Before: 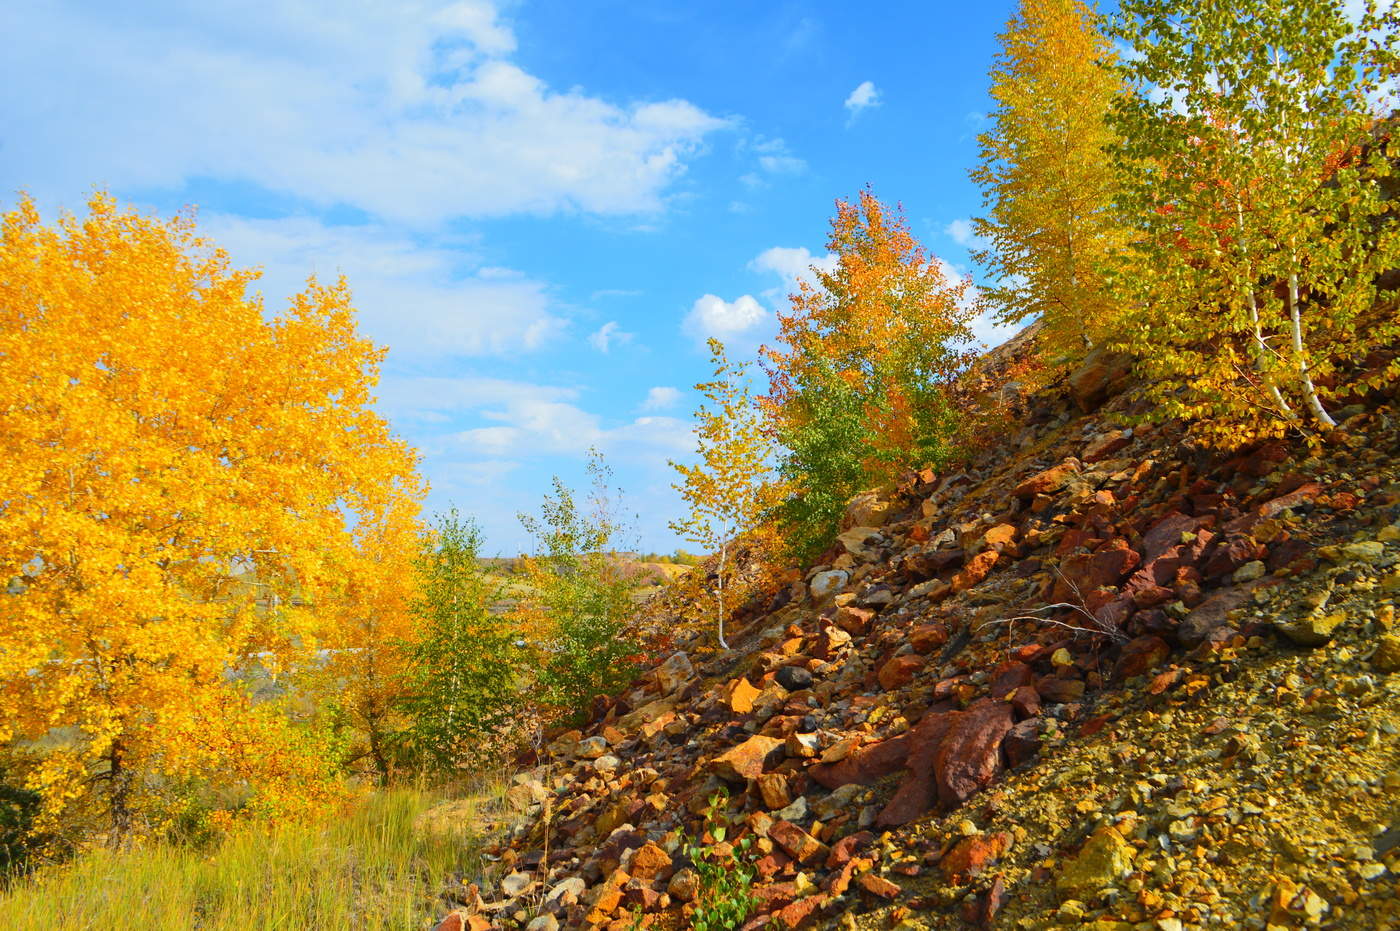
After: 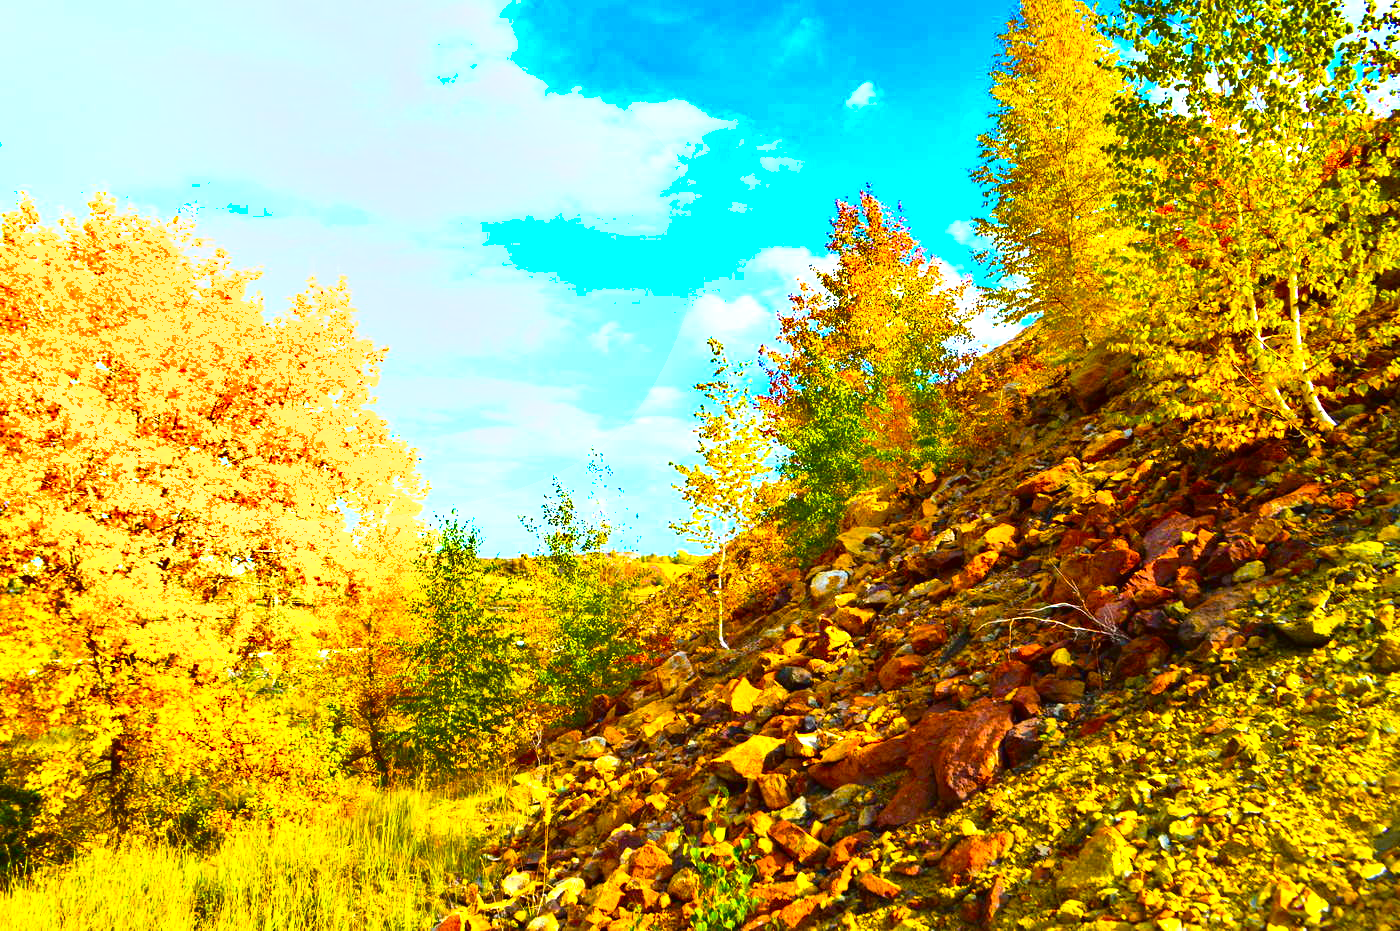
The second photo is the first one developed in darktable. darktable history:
shadows and highlights: shadows 60.65, highlights -60.12, soften with gaussian
tone curve: curves: ch0 [(0, 0) (0.003, 0.004) (0.011, 0.008) (0.025, 0.012) (0.044, 0.02) (0.069, 0.028) (0.1, 0.034) (0.136, 0.059) (0.177, 0.1) (0.224, 0.151) (0.277, 0.203) (0.335, 0.266) (0.399, 0.344) (0.468, 0.414) (0.543, 0.507) (0.623, 0.602) (0.709, 0.704) (0.801, 0.804) (0.898, 0.927) (1, 1)], color space Lab, independent channels, preserve colors none
exposure: exposure 1.232 EV, compensate exposure bias true, compensate highlight preservation false
color balance rgb: perceptual saturation grading › global saturation 30.306%, global vibrance 59.534%
